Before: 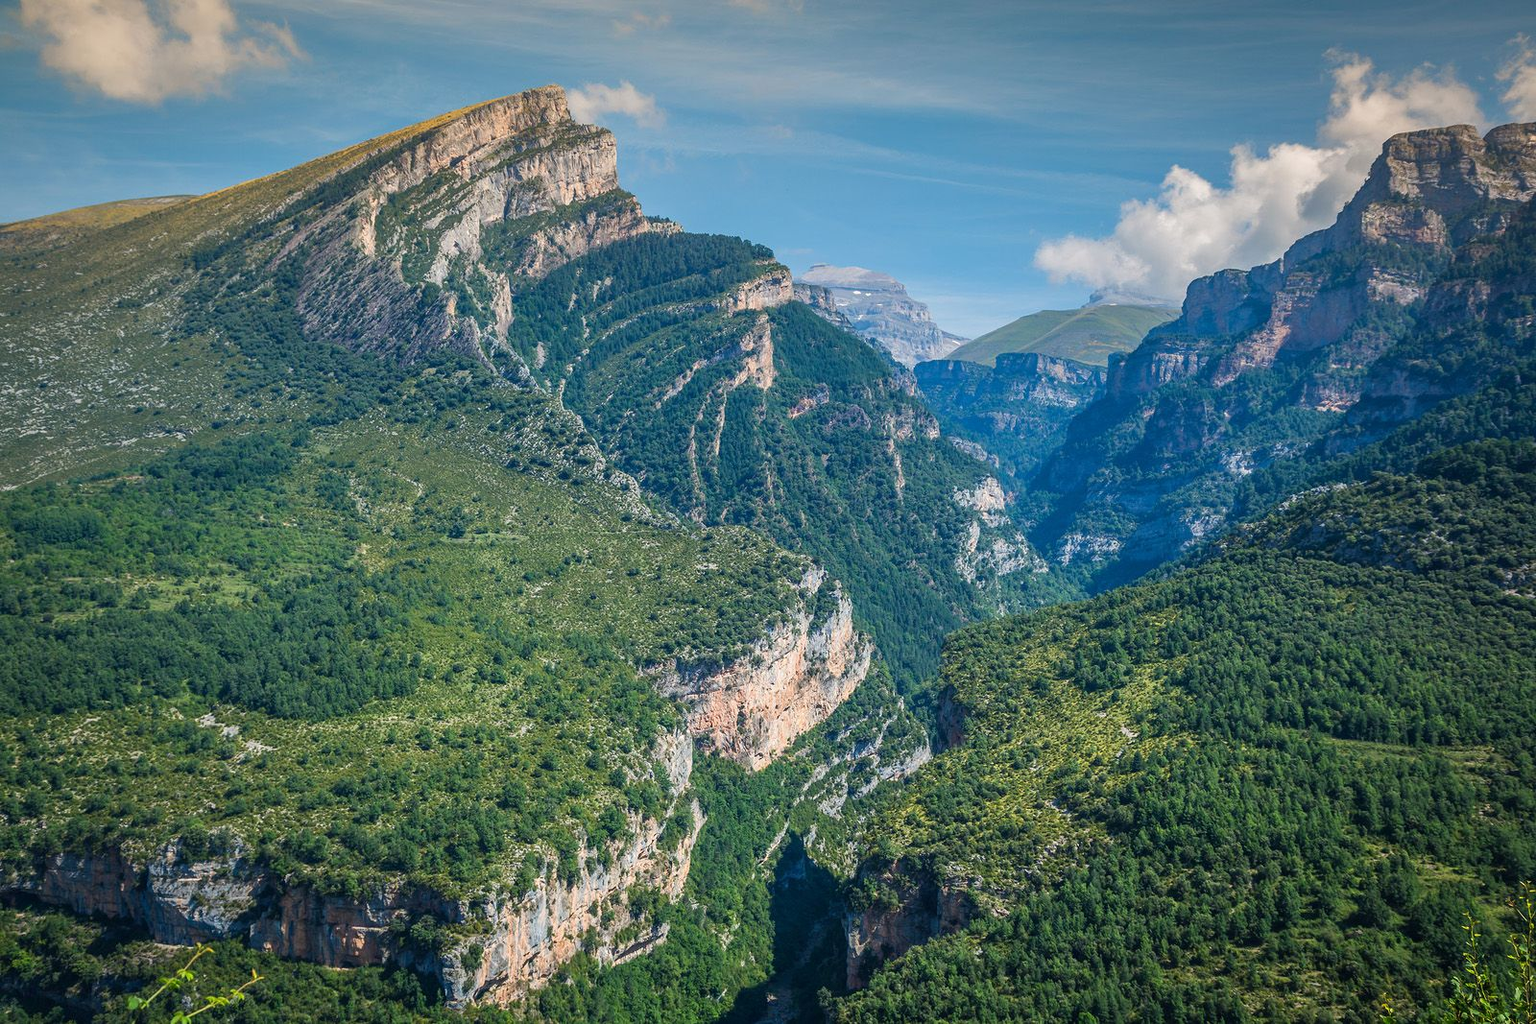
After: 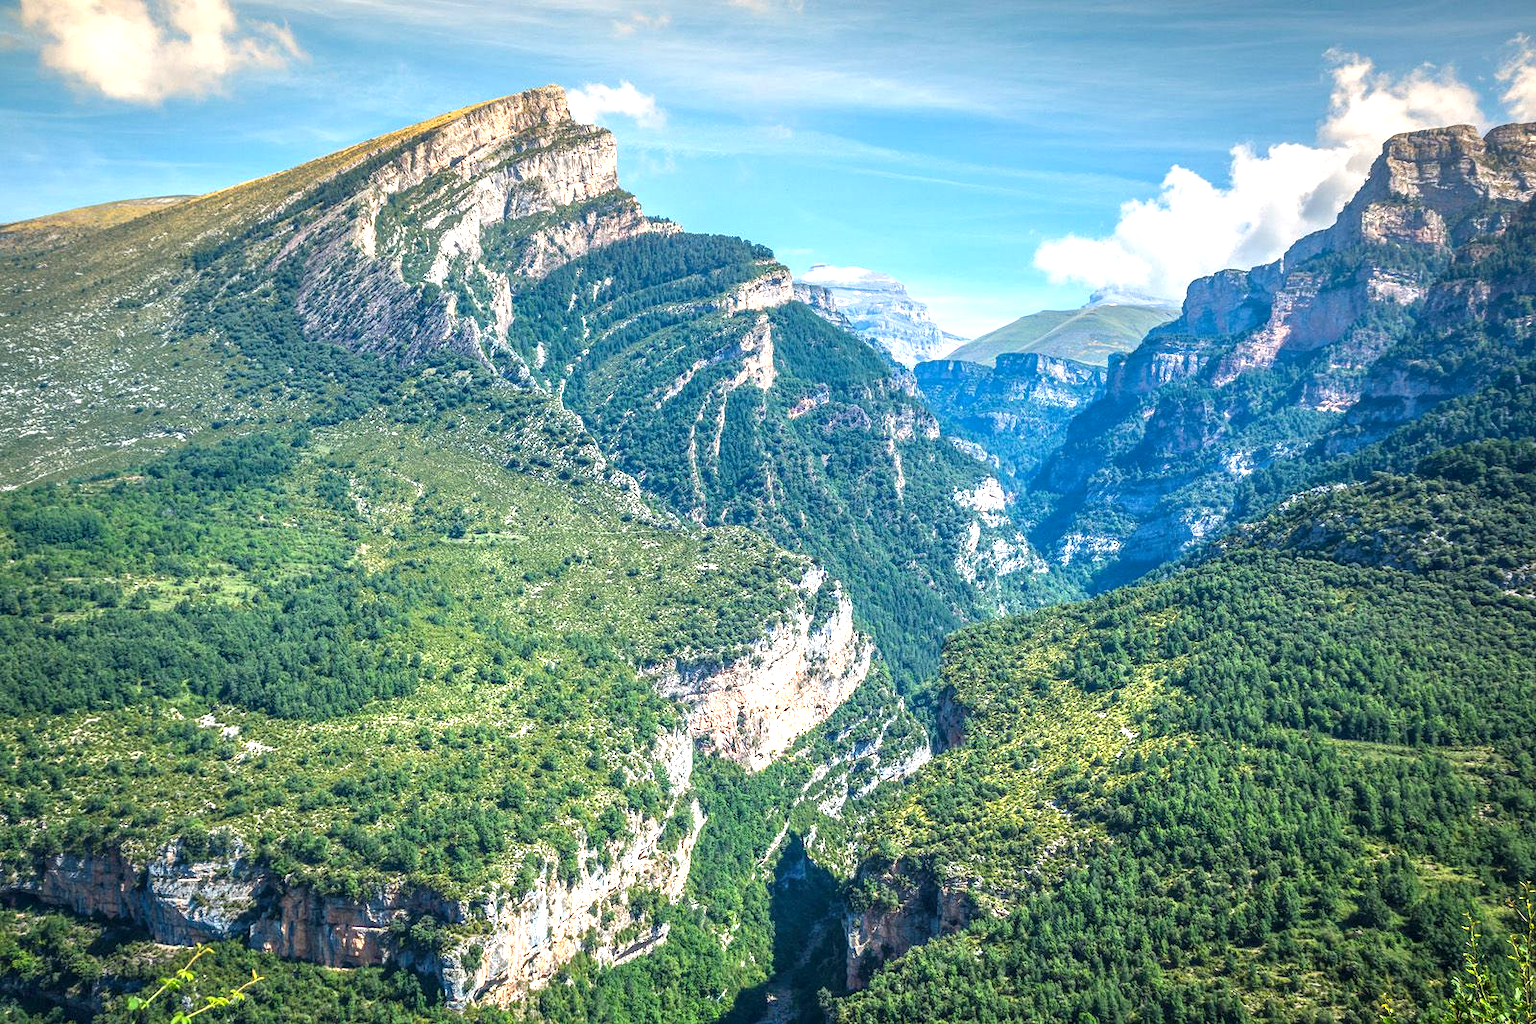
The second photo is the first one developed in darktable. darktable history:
exposure: black level correction 0, exposure 1.1 EV, compensate exposure bias true, compensate highlight preservation false
local contrast: on, module defaults
